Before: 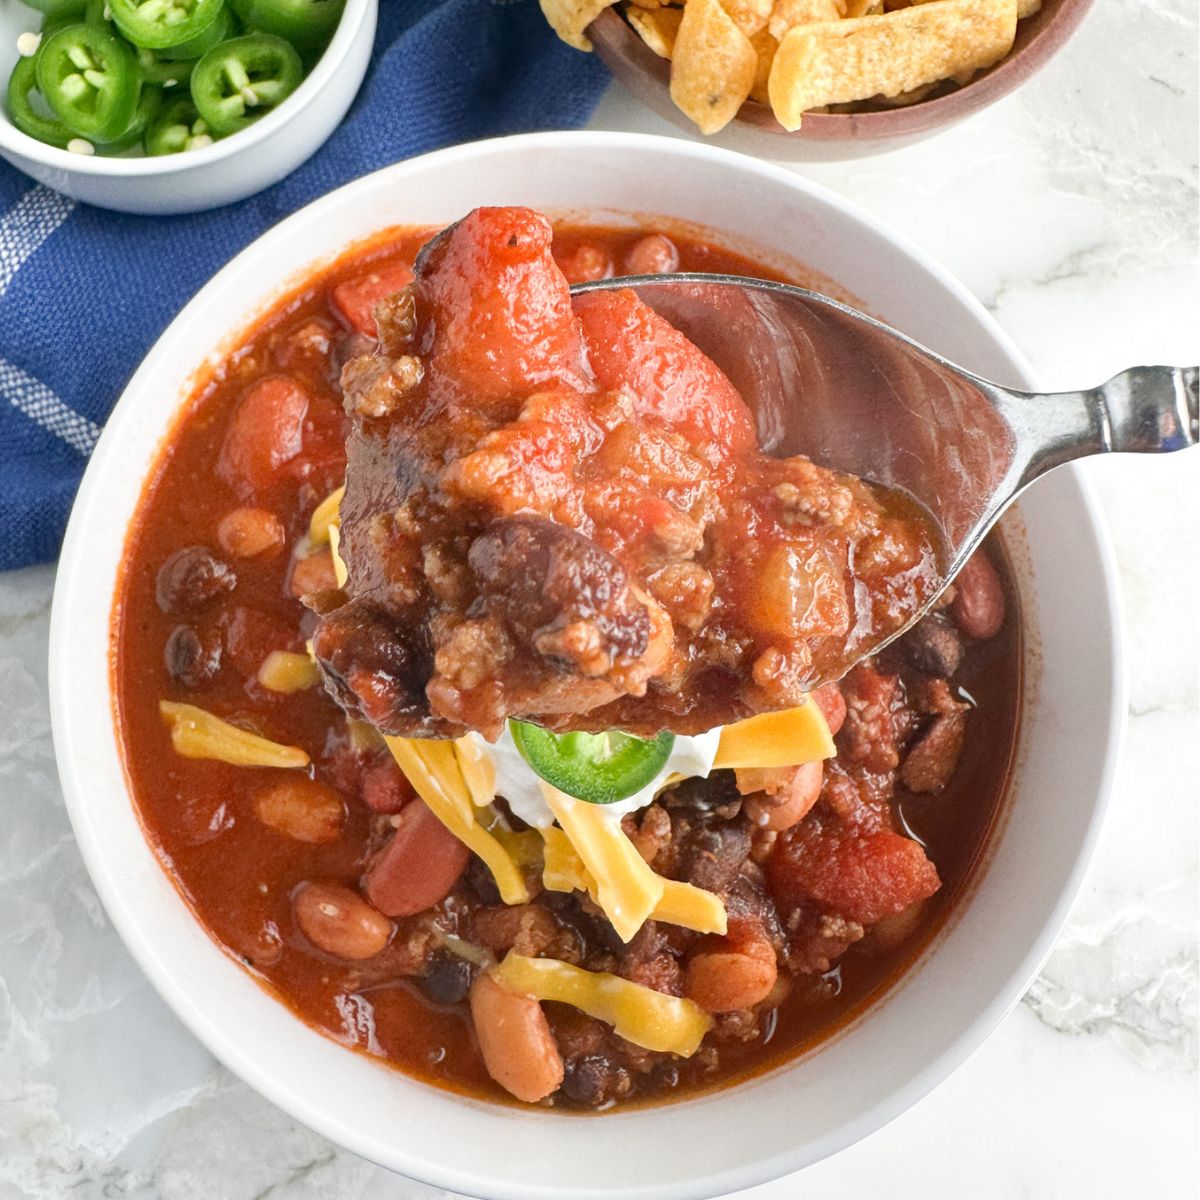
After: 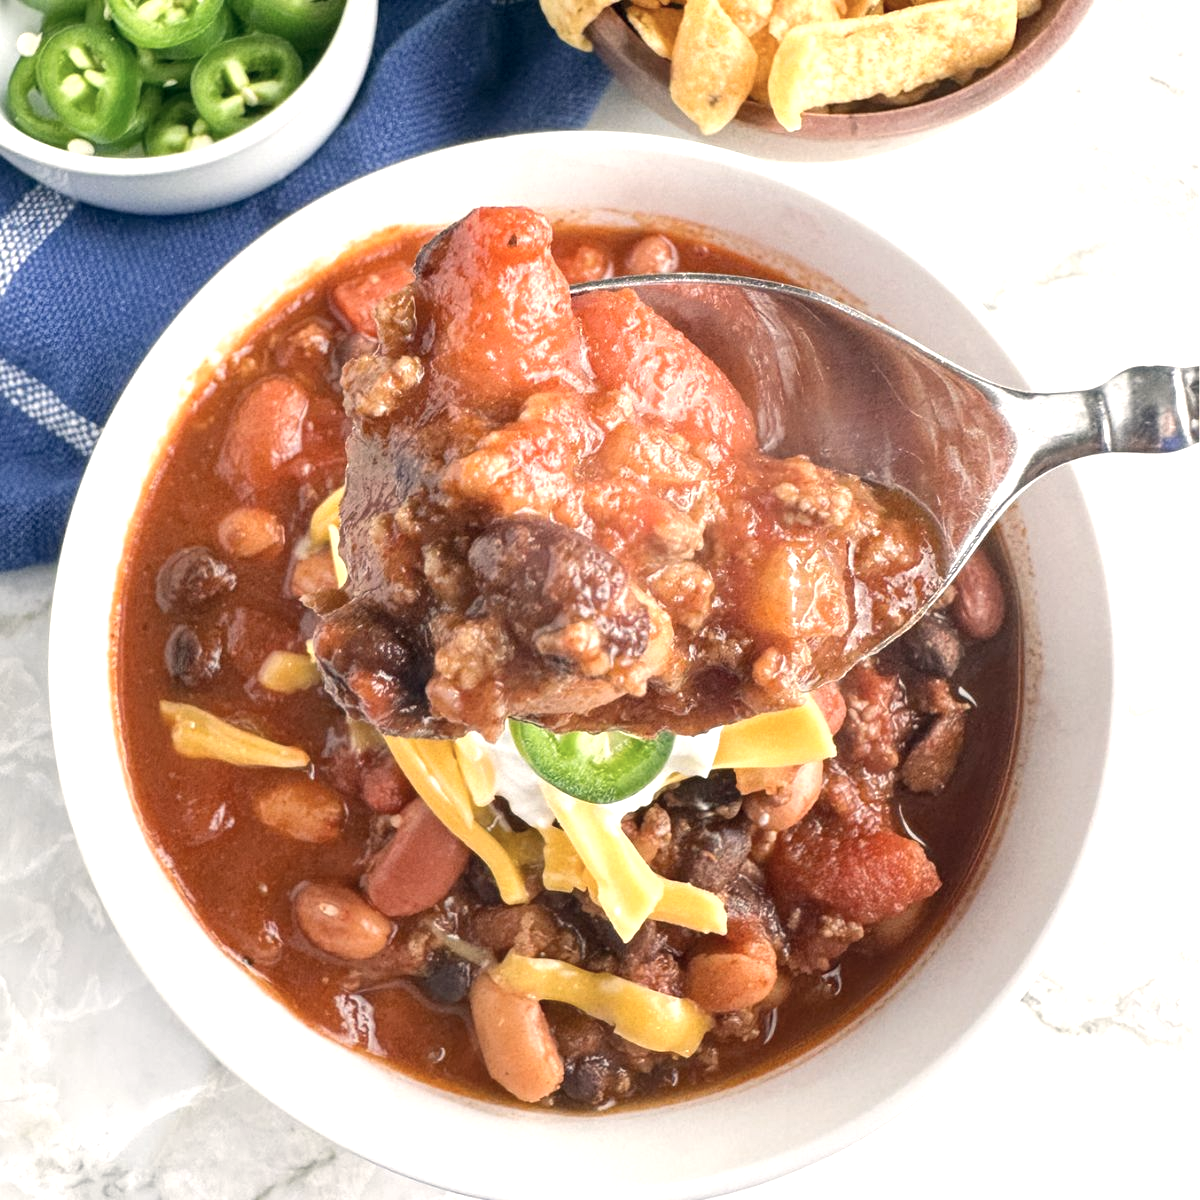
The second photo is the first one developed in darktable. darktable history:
local contrast: highlights 100%, shadows 100%, detail 120%, midtone range 0.2
color correction: highlights a* 2.75, highlights b* 5, shadows a* -2.04, shadows b* -4.84, saturation 0.8
exposure: black level correction 0.001, exposure 0.5 EV, compensate exposure bias true, compensate highlight preservation false
